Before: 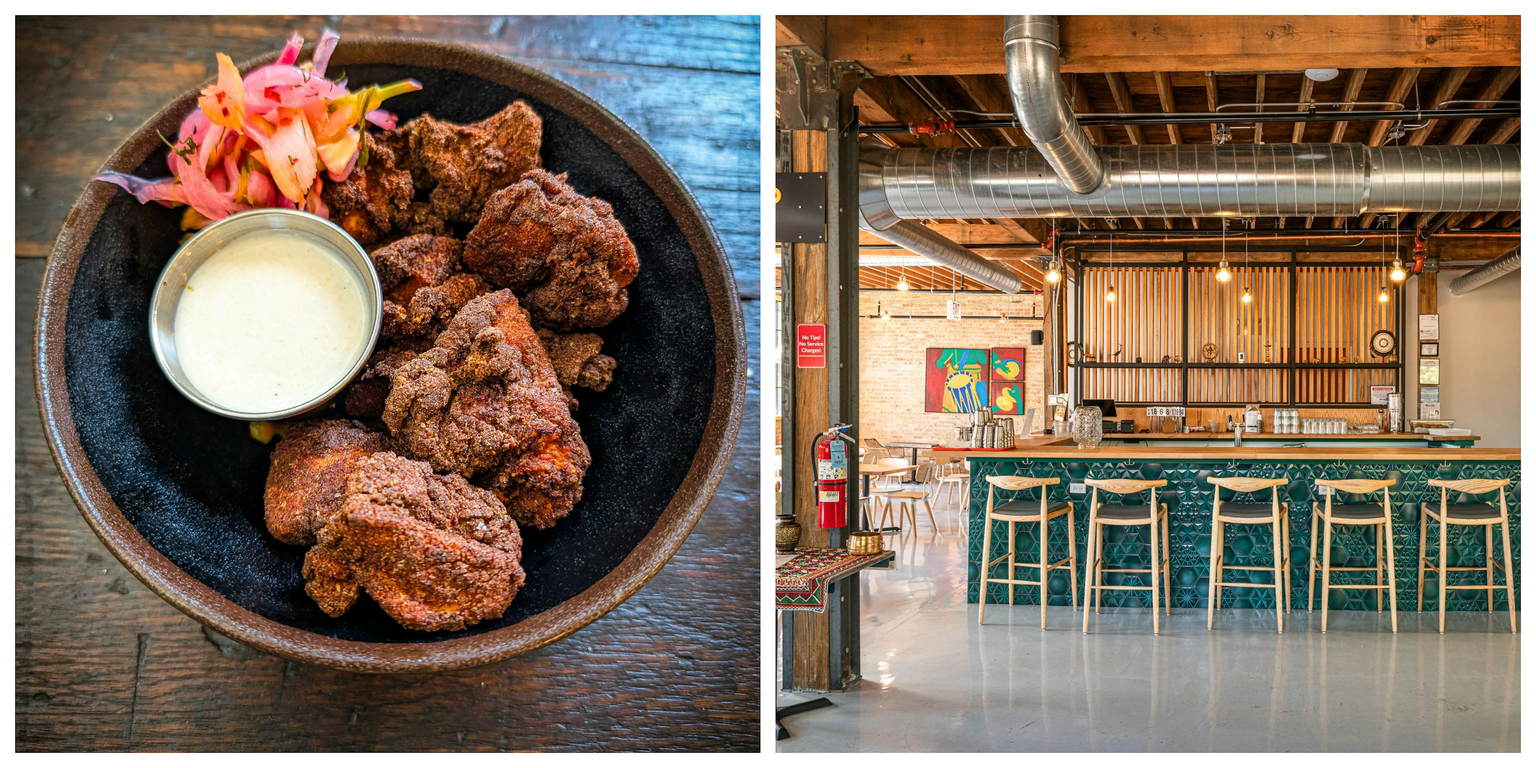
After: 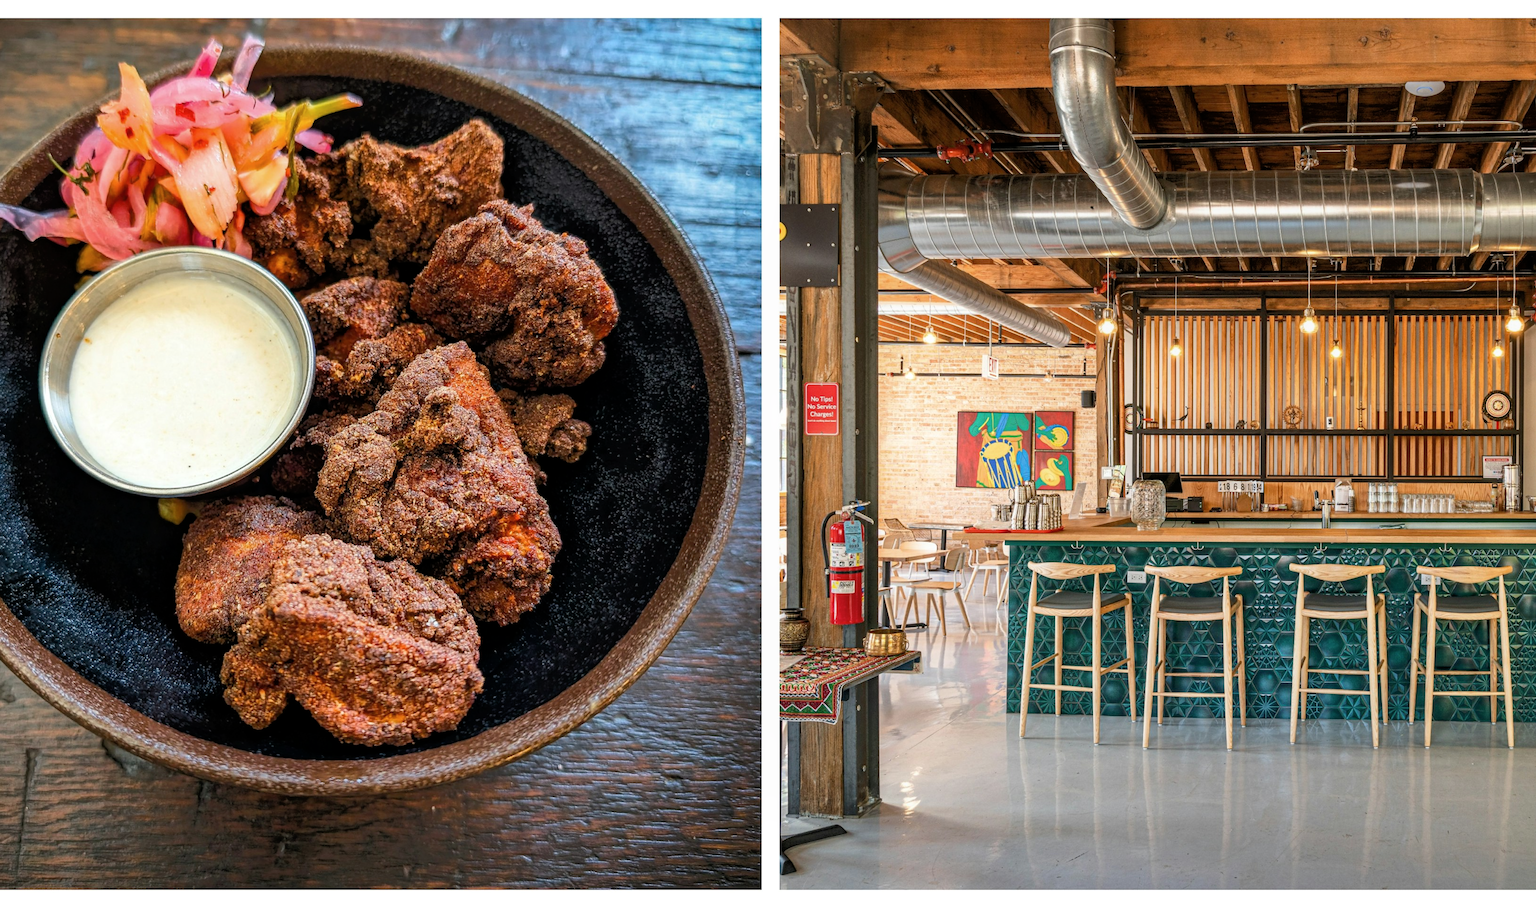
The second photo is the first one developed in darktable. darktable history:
crop: left 7.564%, right 7.795%
tone equalizer: -8 EV -1.85 EV, -7 EV -1.14 EV, -6 EV -1.62 EV
contrast brightness saturation: saturation -0.046
